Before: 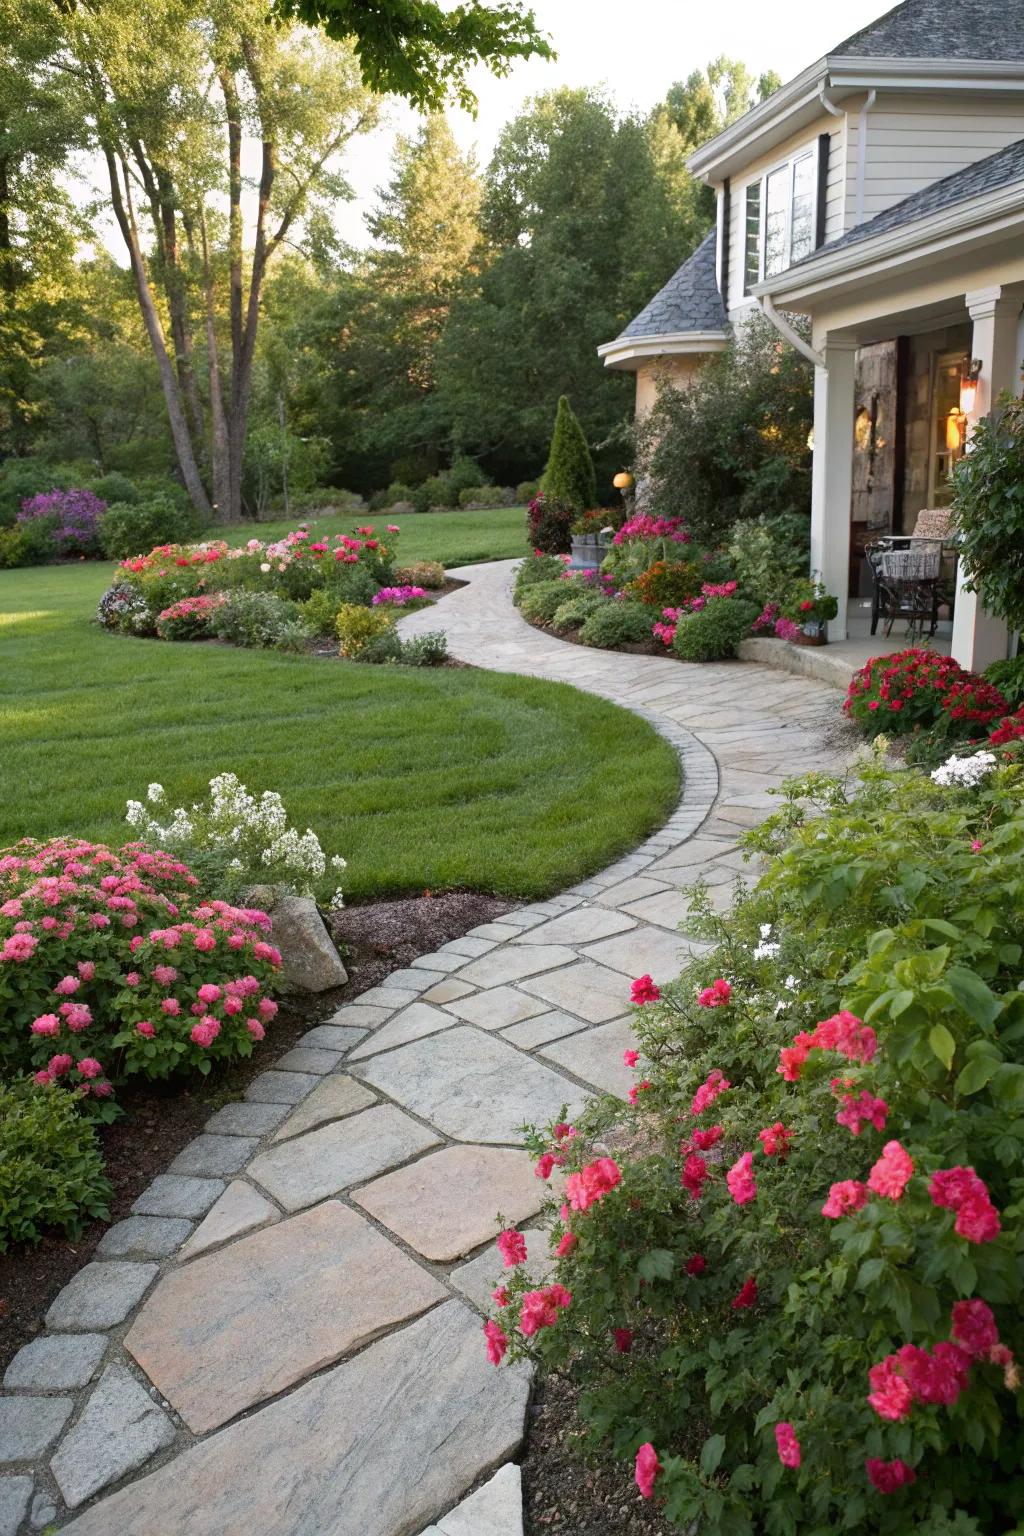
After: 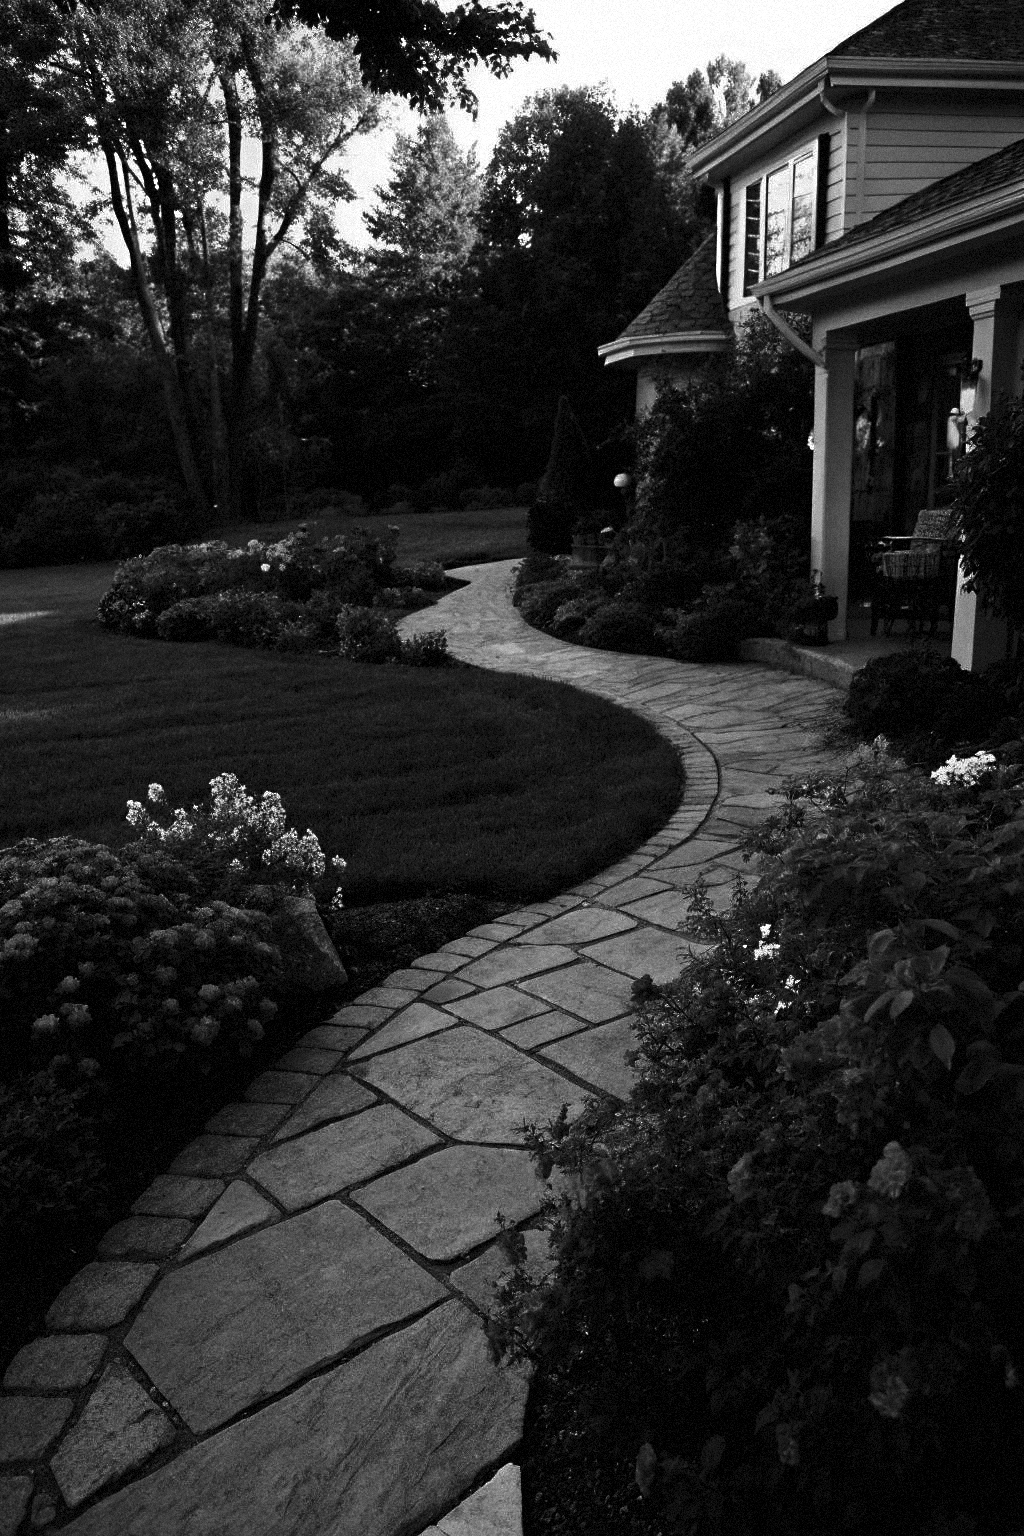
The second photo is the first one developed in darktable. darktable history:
contrast brightness saturation: contrast 0.02, brightness -1, saturation -1
grain: mid-tones bias 0%
sharpen: radius 5.325, amount 0.312, threshold 26.433
